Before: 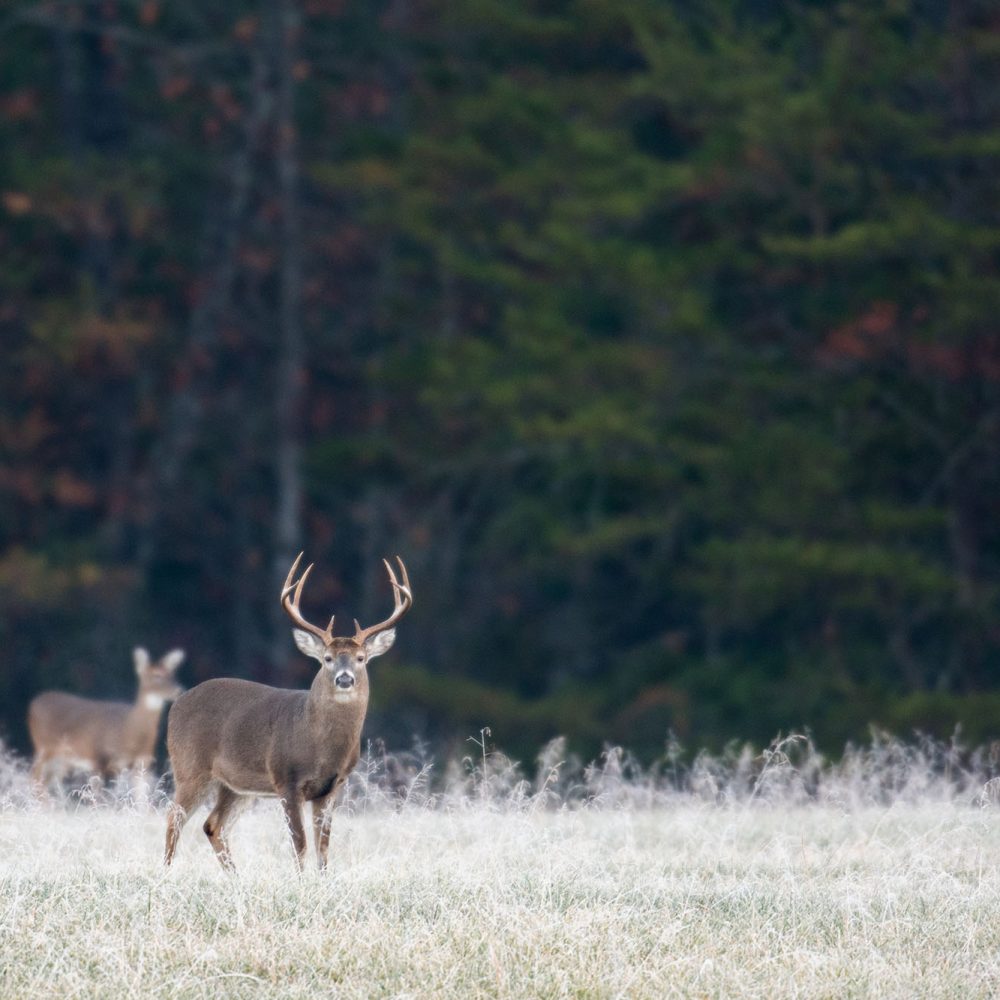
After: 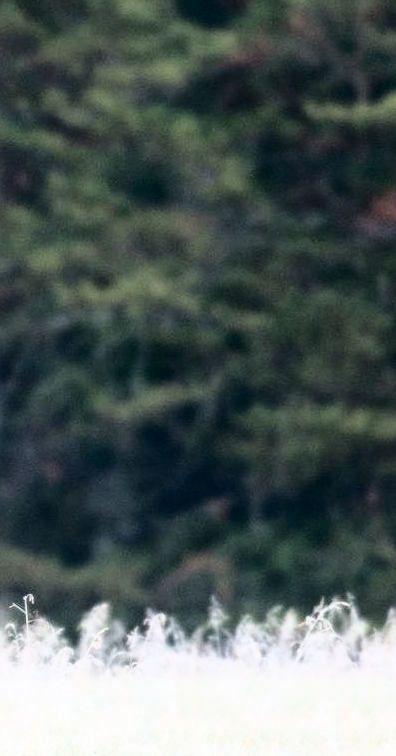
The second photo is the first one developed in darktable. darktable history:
tone curve: curves: ch0 [(0, 0) (0.003, 0.003) (0.011, 0.011) (0.025, 0.026) (0.044, 0.045) (0.069, 0.087) (0.1, 0.141) (0.136, 0.202) (0.177, 0.271) (0.224, 0.357) (0.277, 0.461) (0.335, 0.583) (0.399, 0.685) (0.468, 0.782) (0.543, 0.867) (0.623, 0.927) (0.709, 0.96) (0.801, 0.975) (0.898, 0.987) (1, 1)], color space Lab, independent channels, preserve colors none
crop: left 45.721%, top 13.393%, right 14.118%, bottom 10.01%
fill light: exposure -2 EV, width 8.6
